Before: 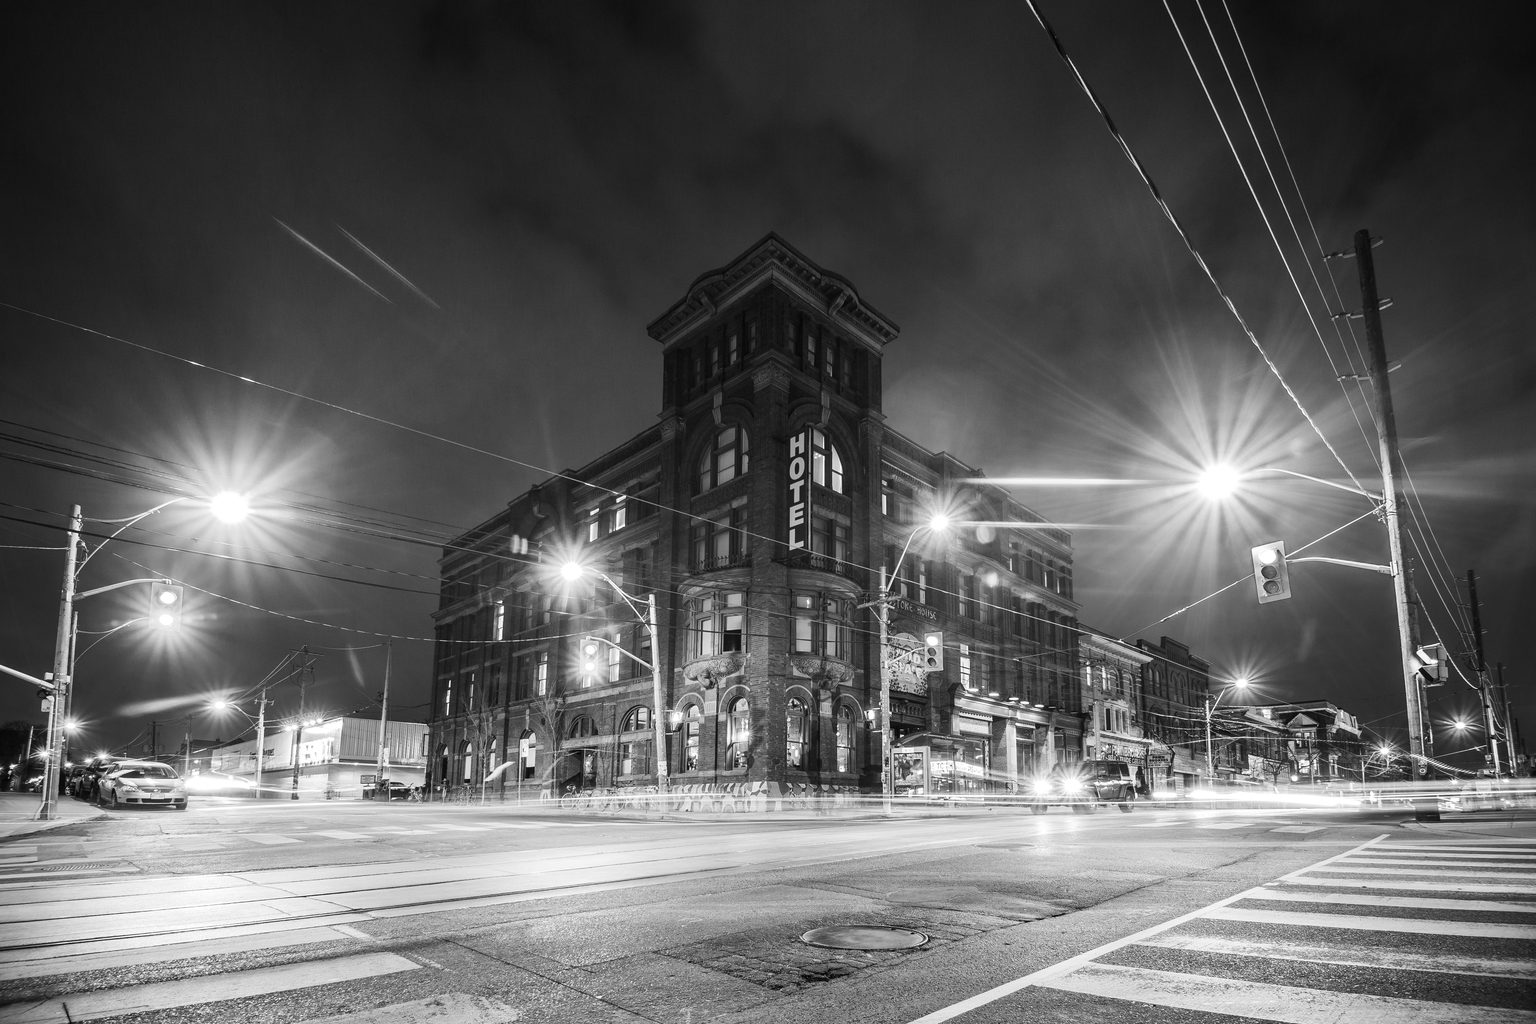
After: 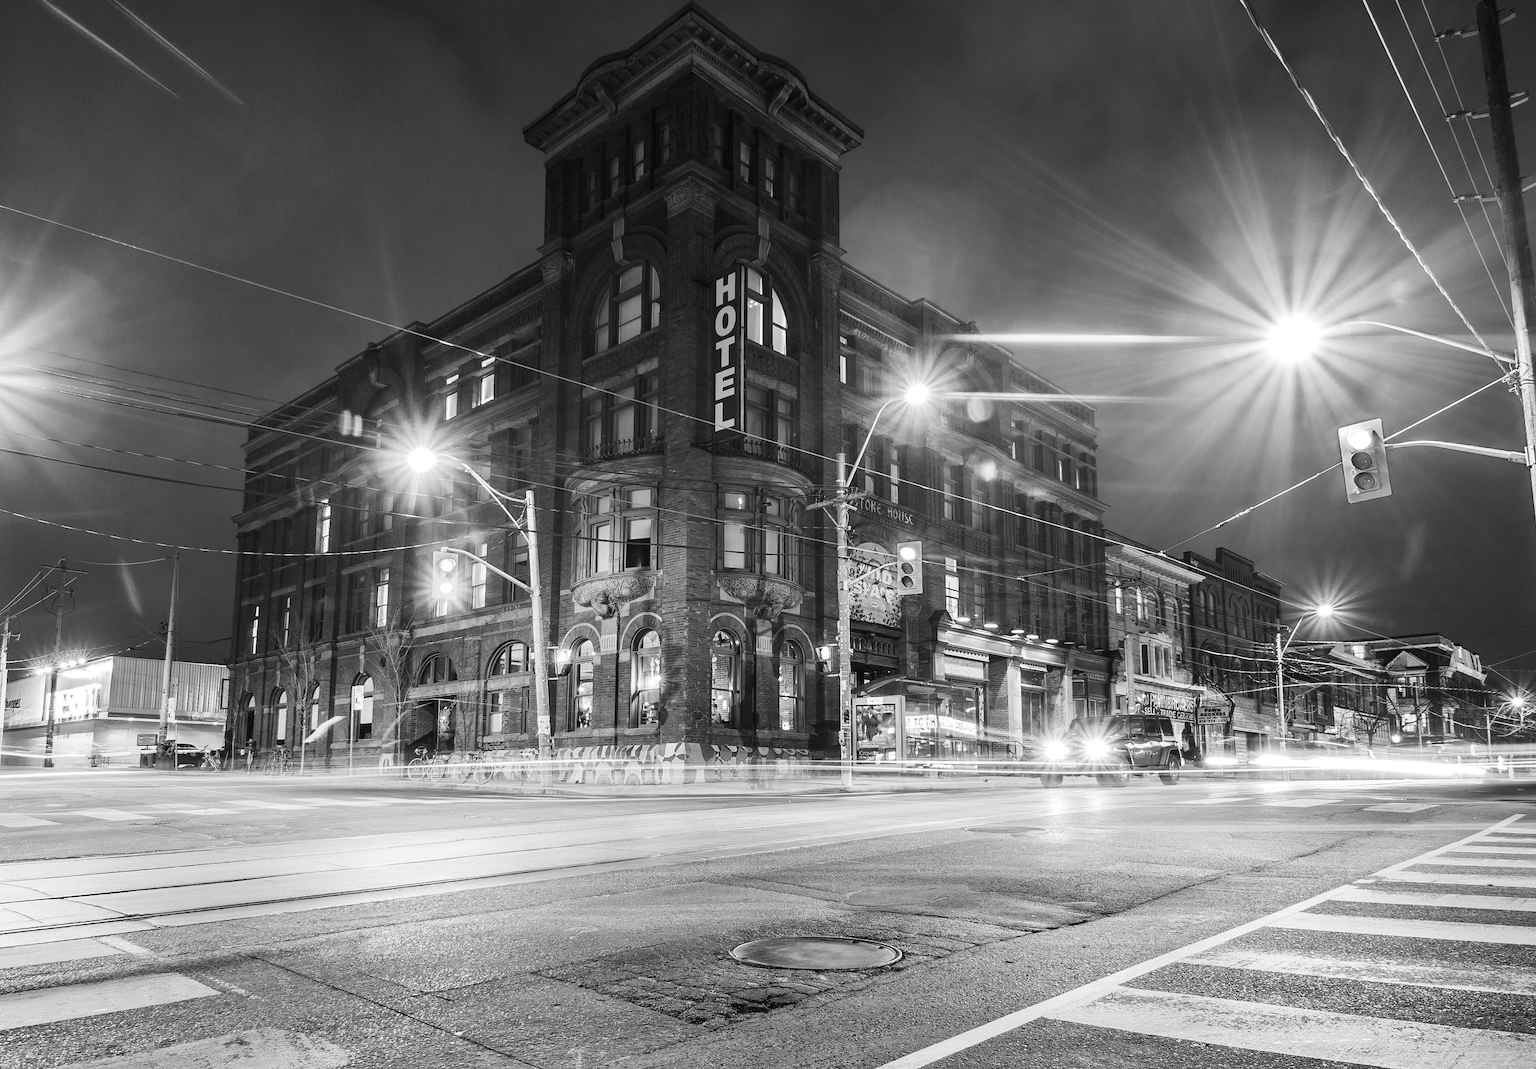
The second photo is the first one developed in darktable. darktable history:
crop: left 16.878%, top 22.532%, right 8.944%
